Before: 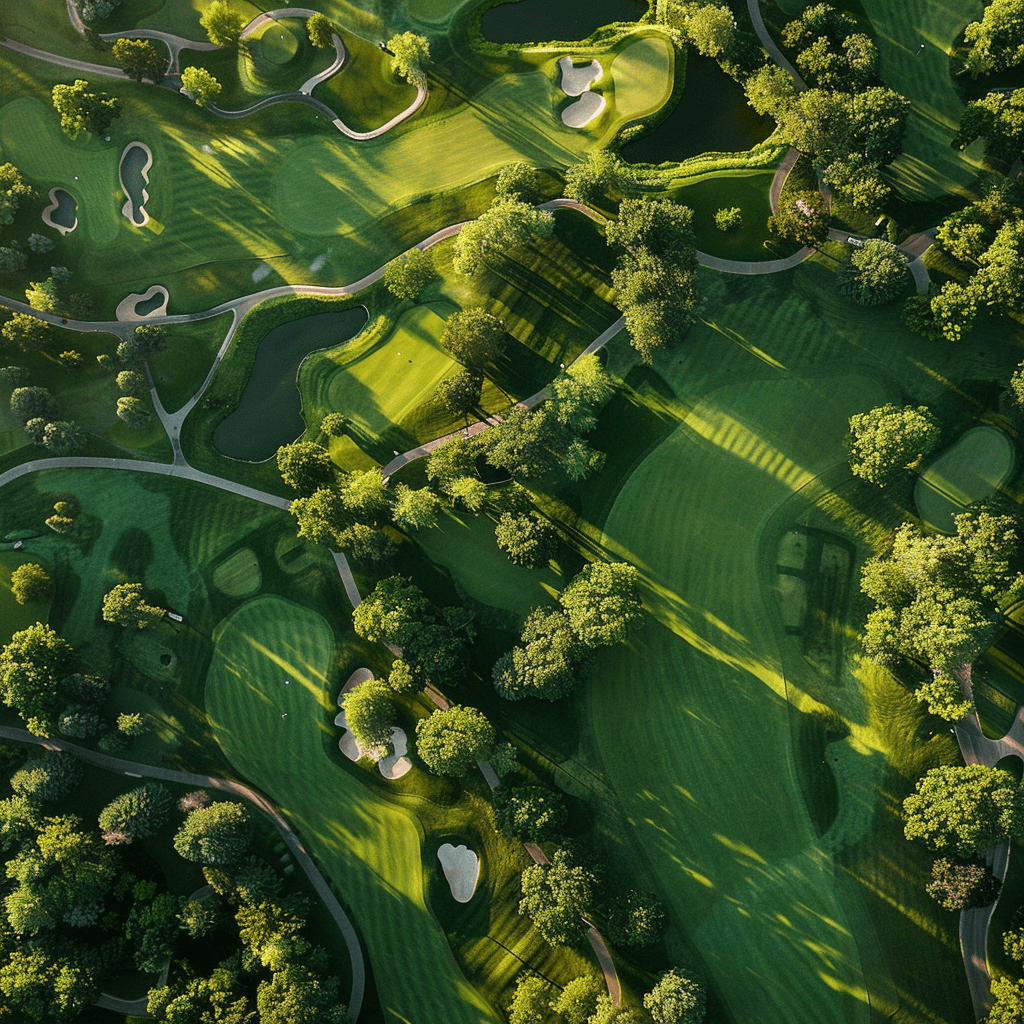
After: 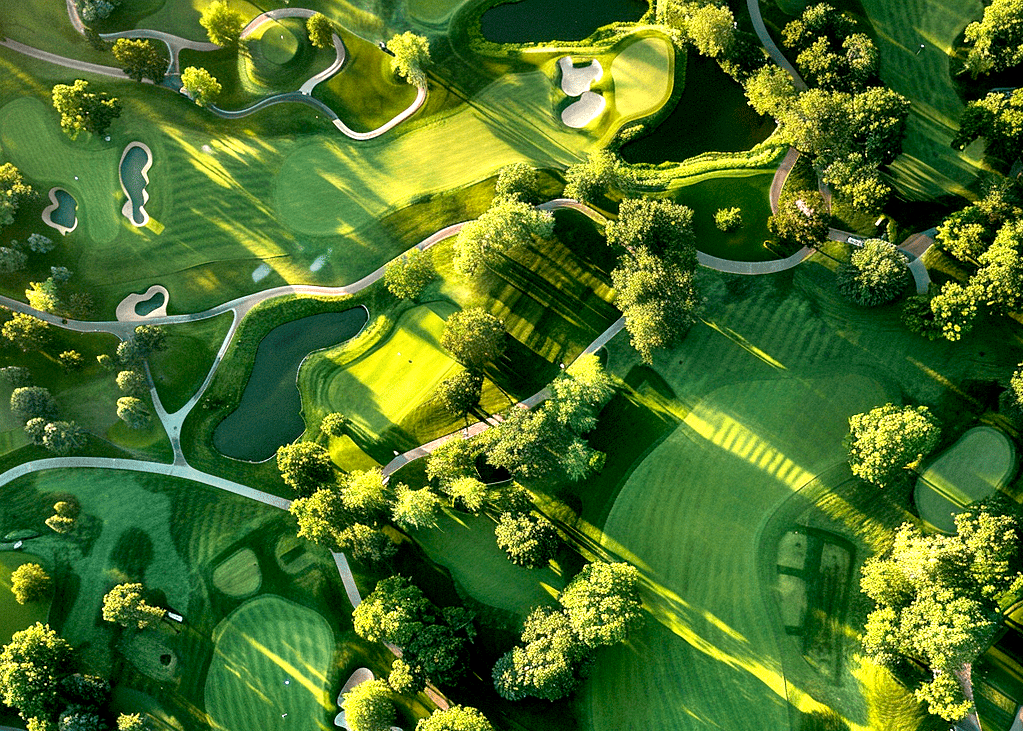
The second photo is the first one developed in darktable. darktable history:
crop: bottom 28.576%
color zones: curves: ch0 [(0.25, 0.5) (0.423, 0.5) (0.443, 0.5) (0.521, 0.756) (0.568, 0.5) (0.576, 0.5) (0.75, 0.5)]; ch1 [(0.25, 0.5) (0.423, 0.5) (0.443, 0.5) (0.539, 0.873) (0.624, 0.565) (0.631, 0.5) (0.75, 0.5)]
graduated density: on, module defaults
exposure: black level correction 0.009, exposure 1.425 EV, compensate highlight preservation false
